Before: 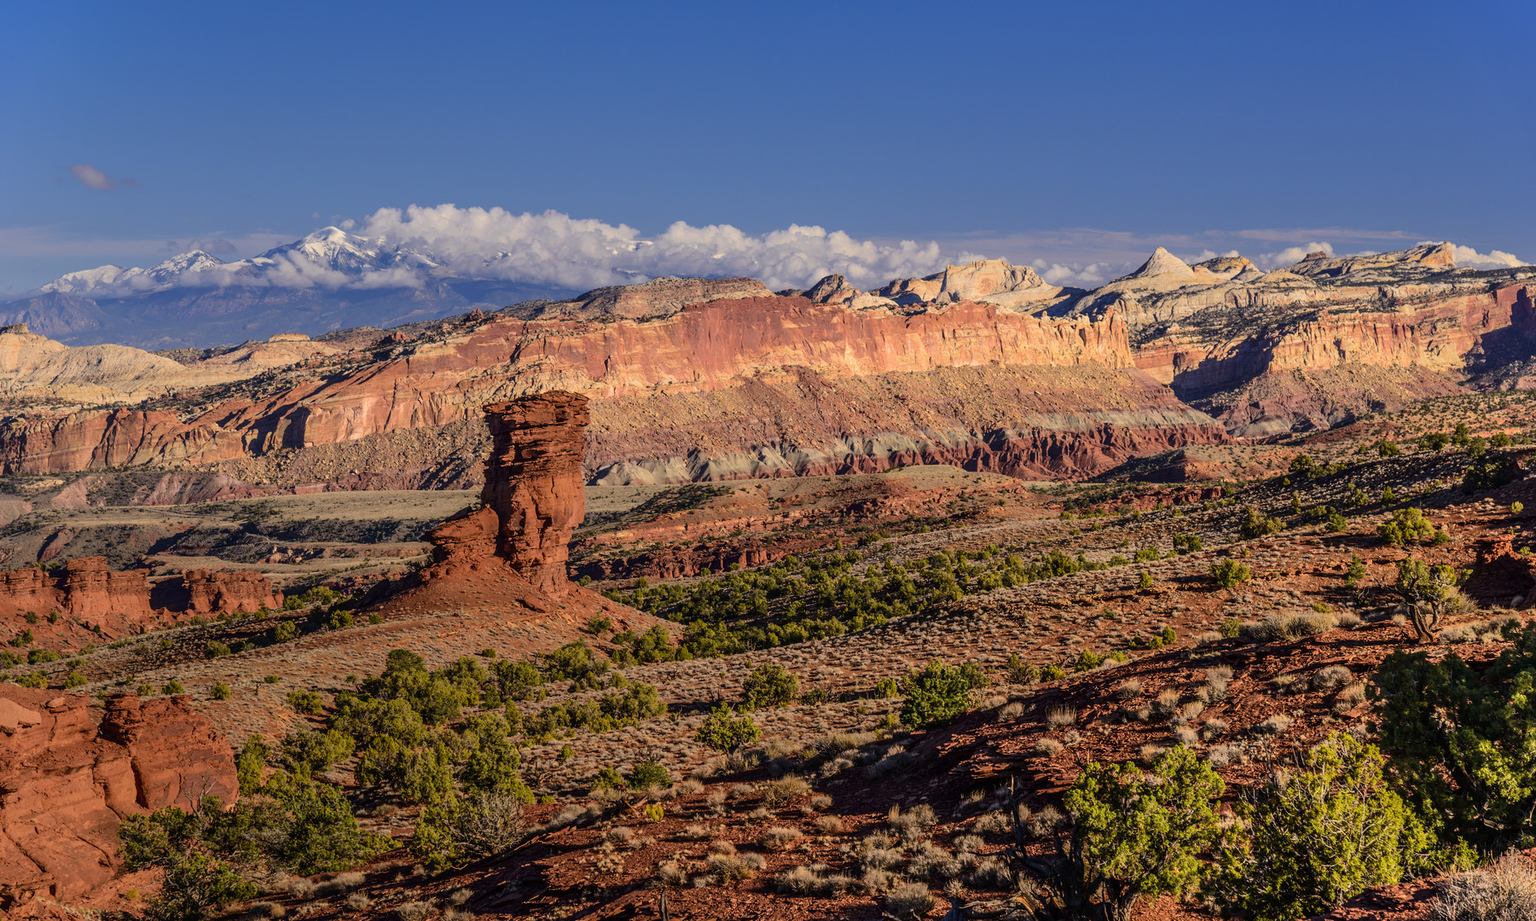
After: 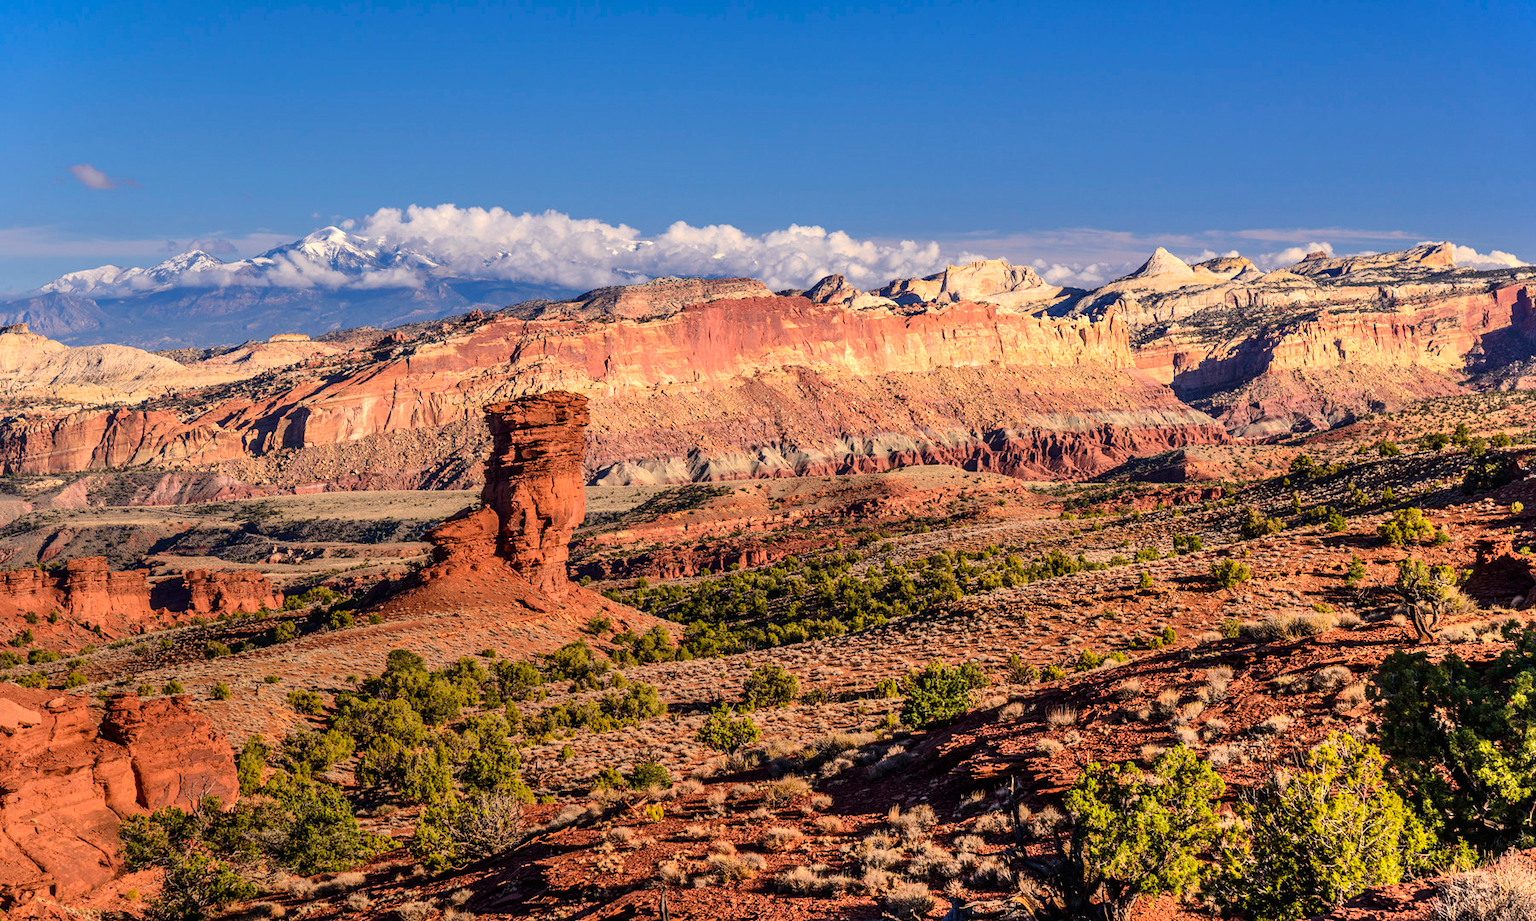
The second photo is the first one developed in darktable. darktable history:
exposure: black level correction 0, exposure 0.5 EV, compensate highlight preservation false
shadows and highlights: radius 133.83, soften with gaussian
